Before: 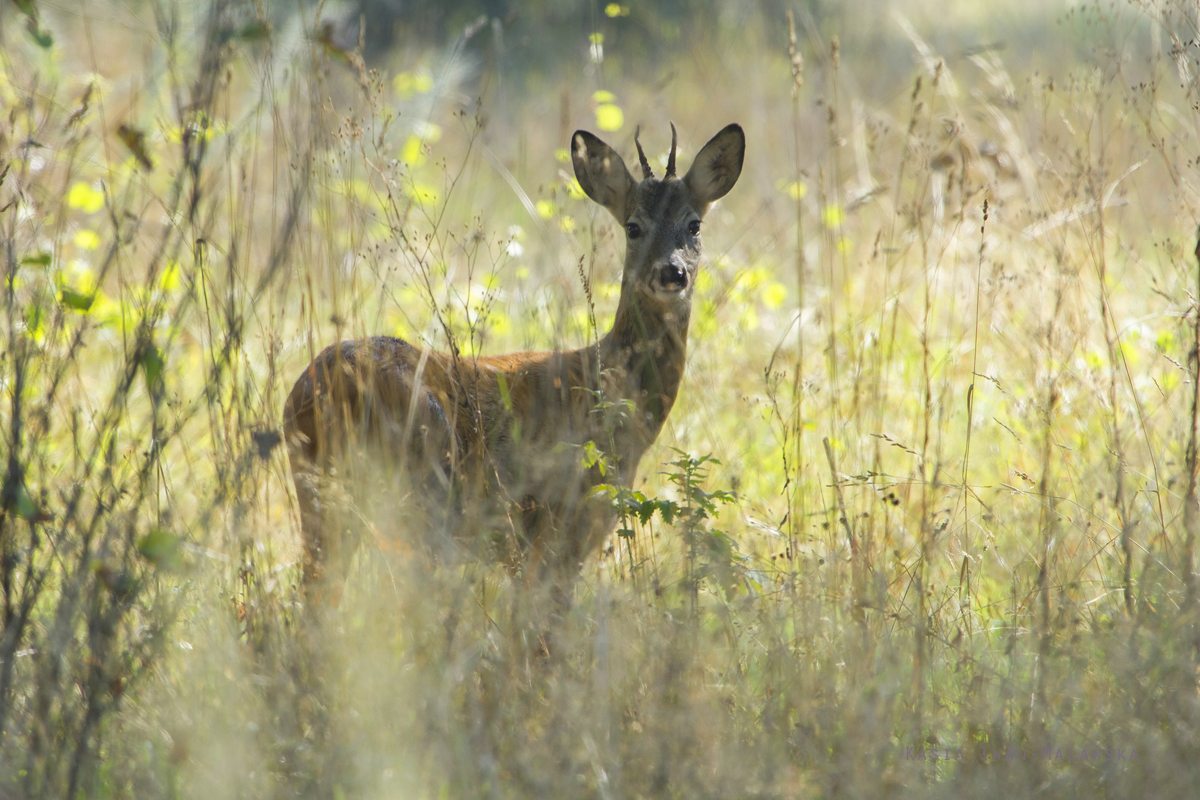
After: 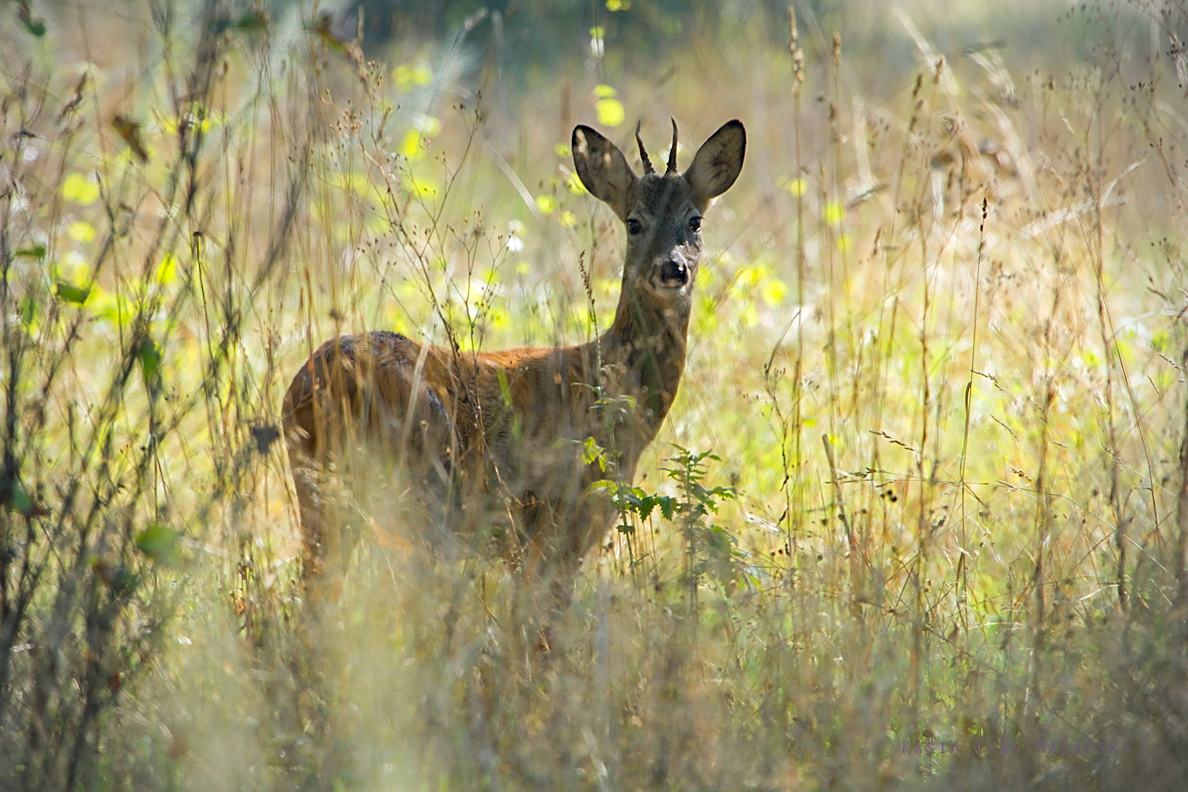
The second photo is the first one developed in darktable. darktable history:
sharpen: on, module defaults
haze removal: compatibility mode true, adaptive false
rotate and perspective: rotation 0.174°, lens shift (vertical) 0.013, lens shift (horizontal) 0.019, shear 0.001, automatic cropping original format, crop left 0.007, crop right 0.991, crop top 0.016, crop bottom 0.997
vignetting: unbound false
